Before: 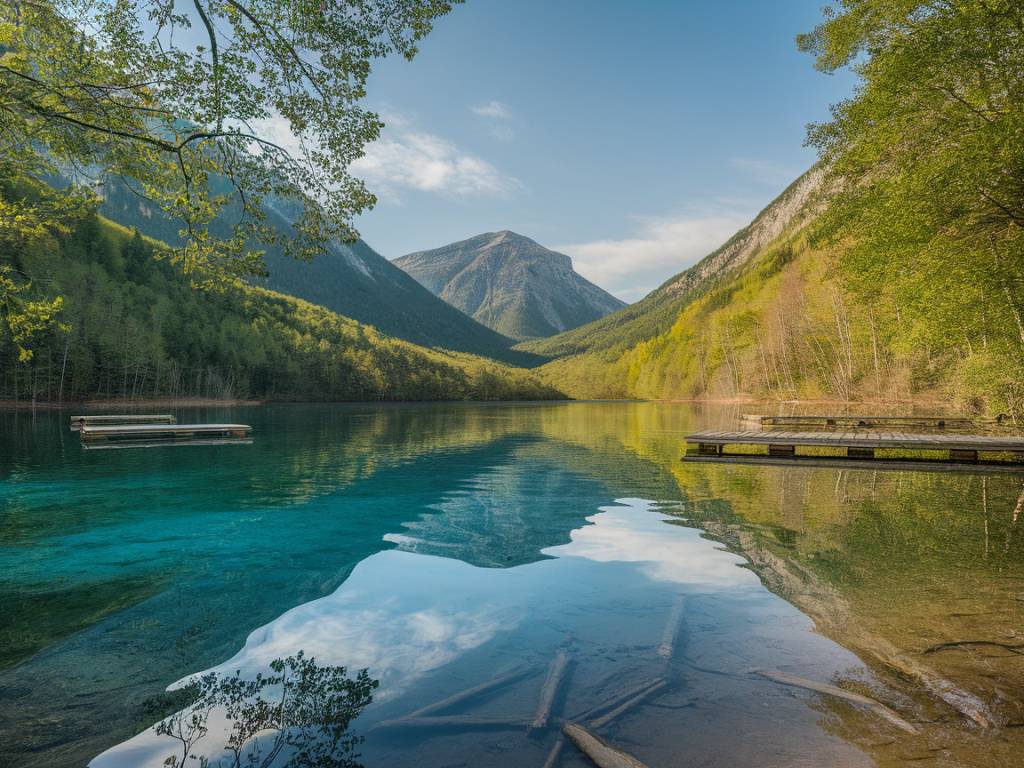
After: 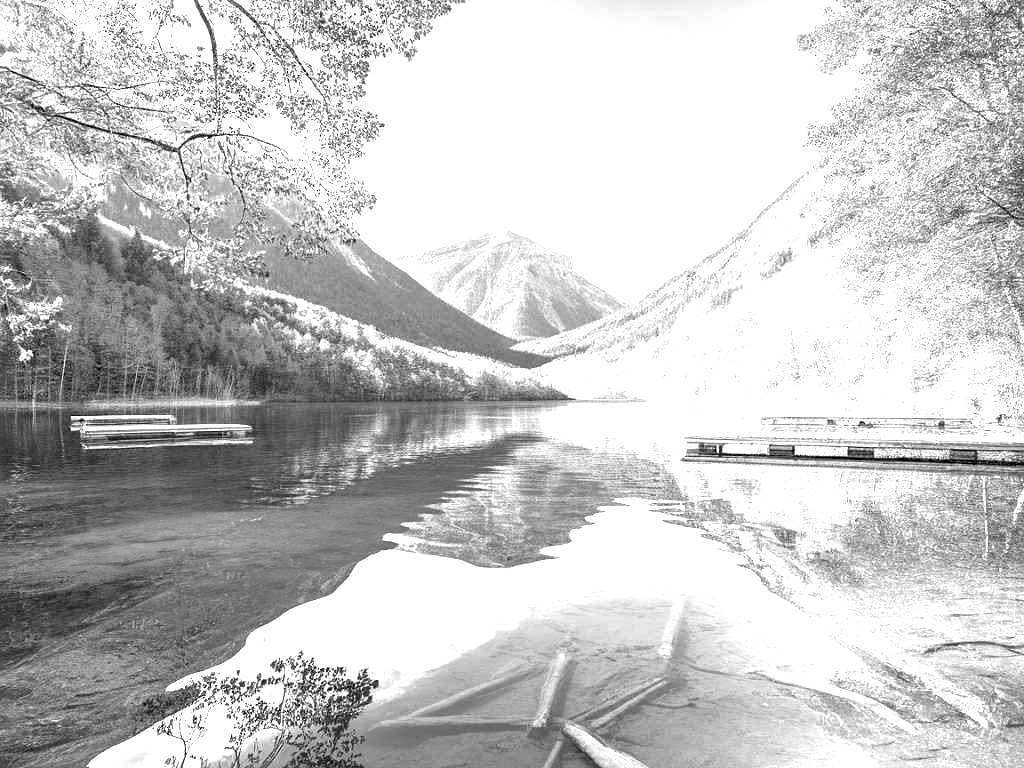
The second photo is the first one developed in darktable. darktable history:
white balance: red 8, blue 8
sharpen: amount 0.2
tone equalizer: -8 EV -1.08 EV, -7 EV -1.01 EV, -6 EV -0.867 EV, -5 EV -0.578 EV, -3 EV 0.578 EV, -2 EV 0.867 EV, -1 EV 1.01 EV, +0 EV 1.08 EV, edges refinement/feathering 500, mask exposure compensation -1.57 EV, preserve details no
monochrome: on, module defaults
color correction: highlights a* 1.59, highlights b* -1.7, saturation 2.48
